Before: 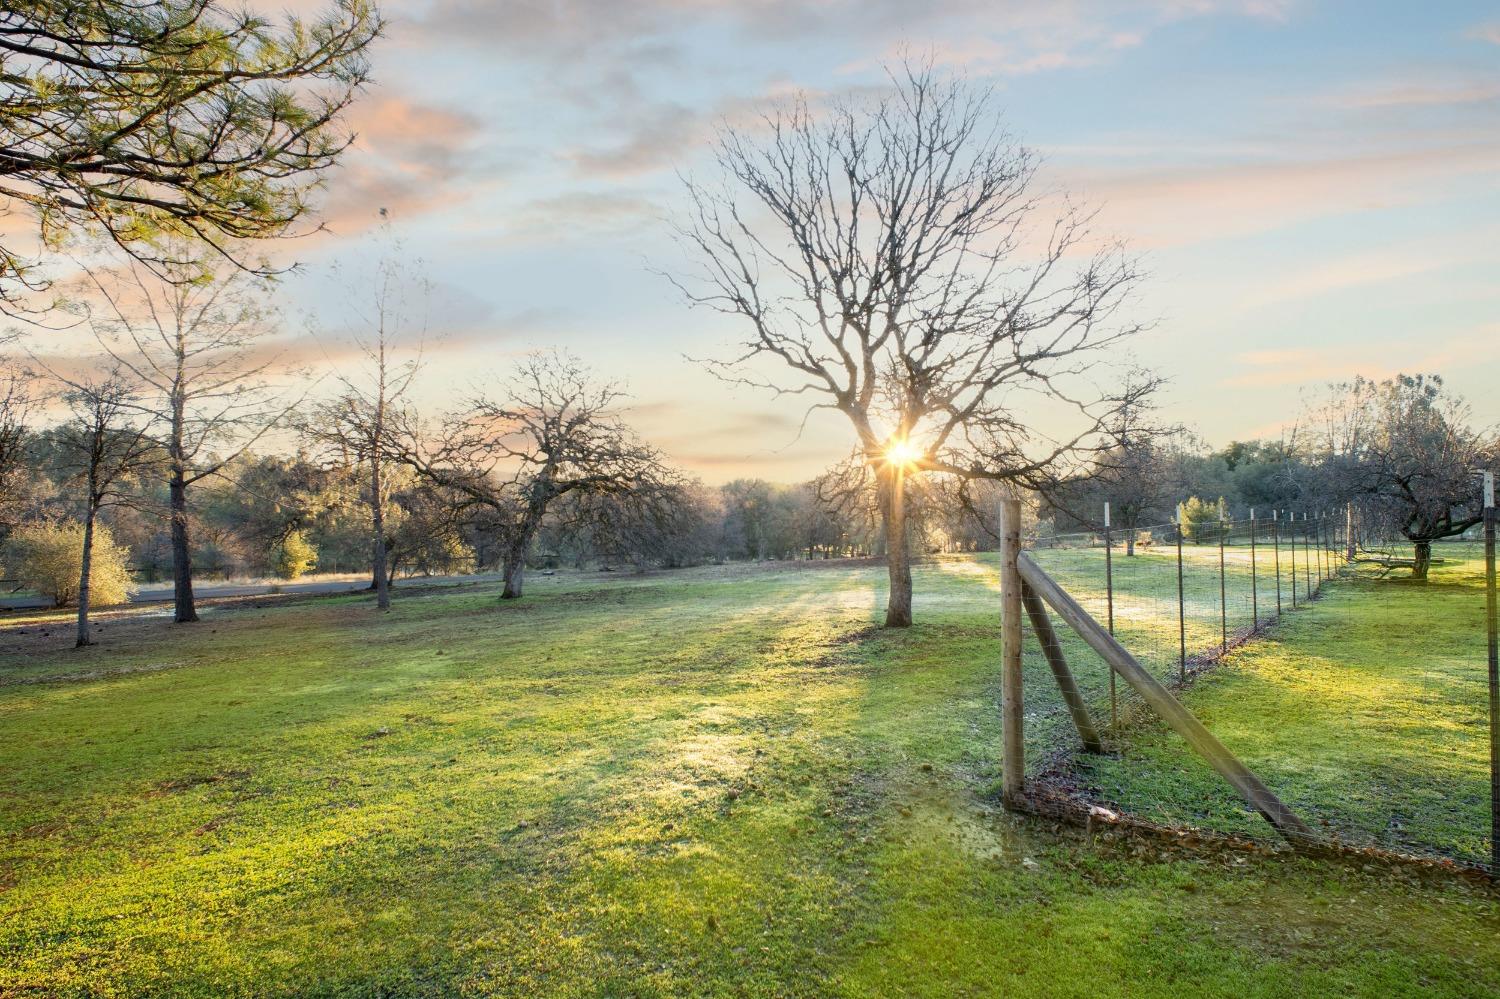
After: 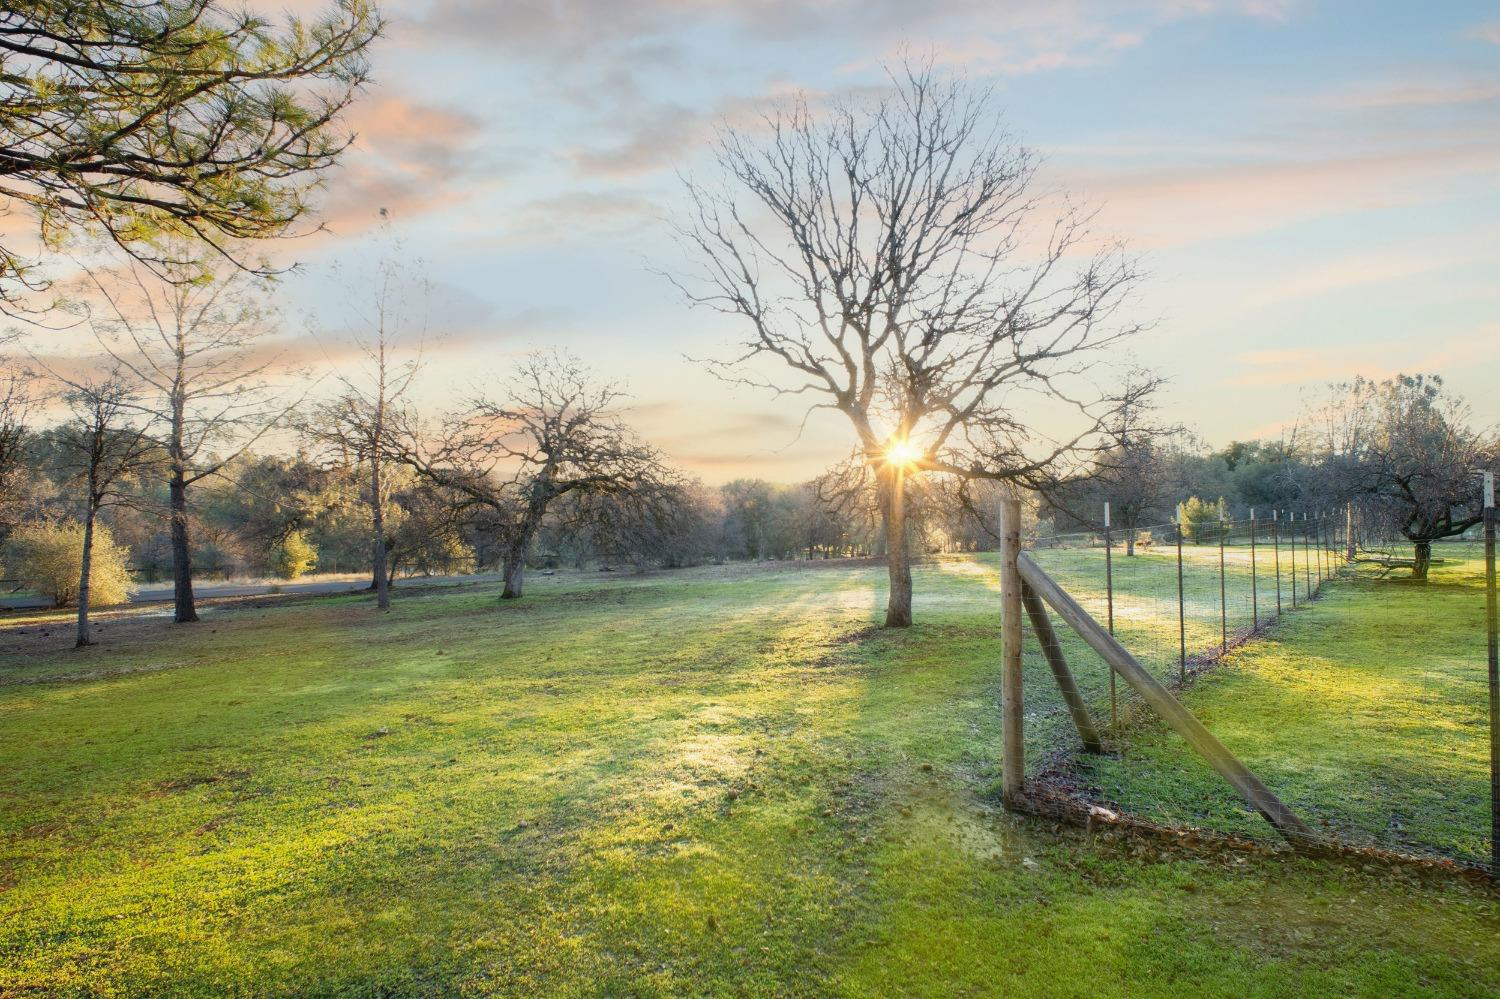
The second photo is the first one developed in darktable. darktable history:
contrast equalizer: y [[0.502, 0.517, 0.543, 0.576, 0.611, 0.631], [0.5 ×6], [0.5 ×6], [0 ×6], [0 ×6]], mix -0.342
